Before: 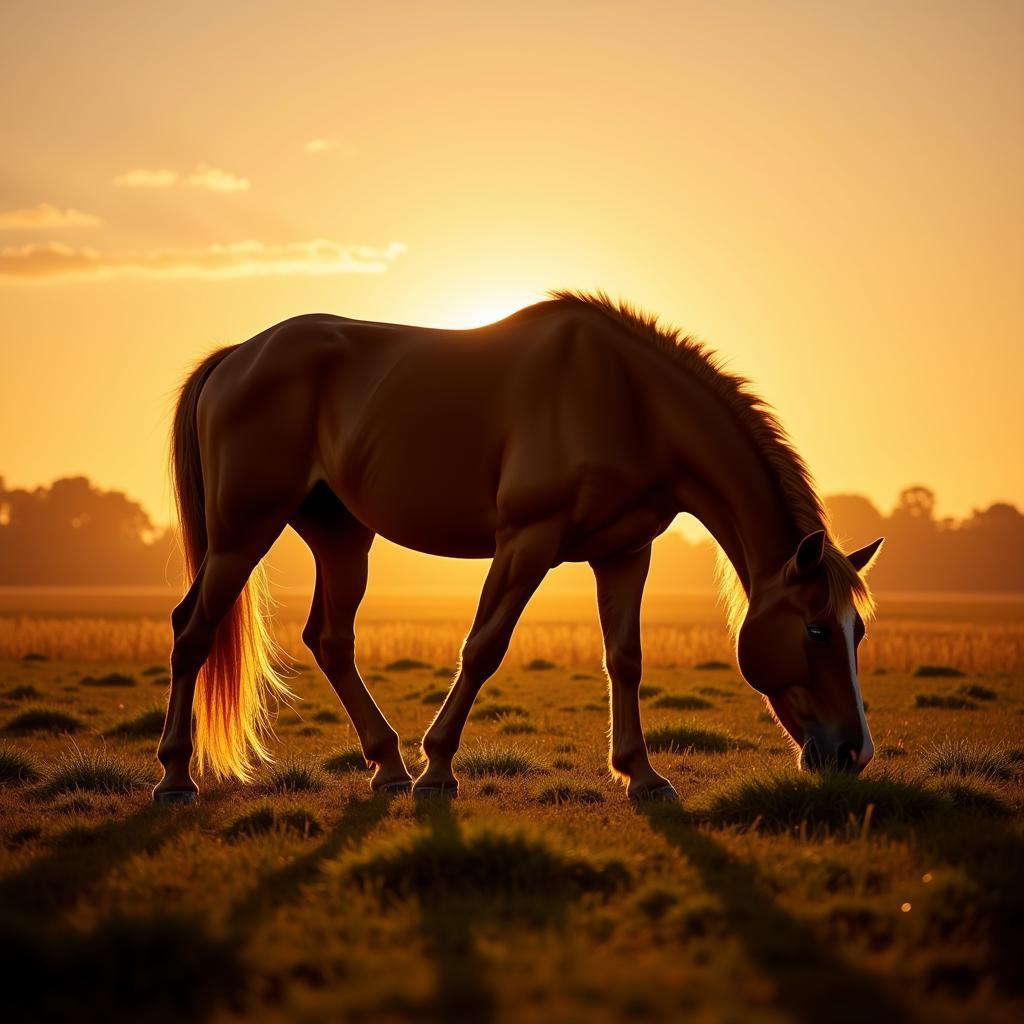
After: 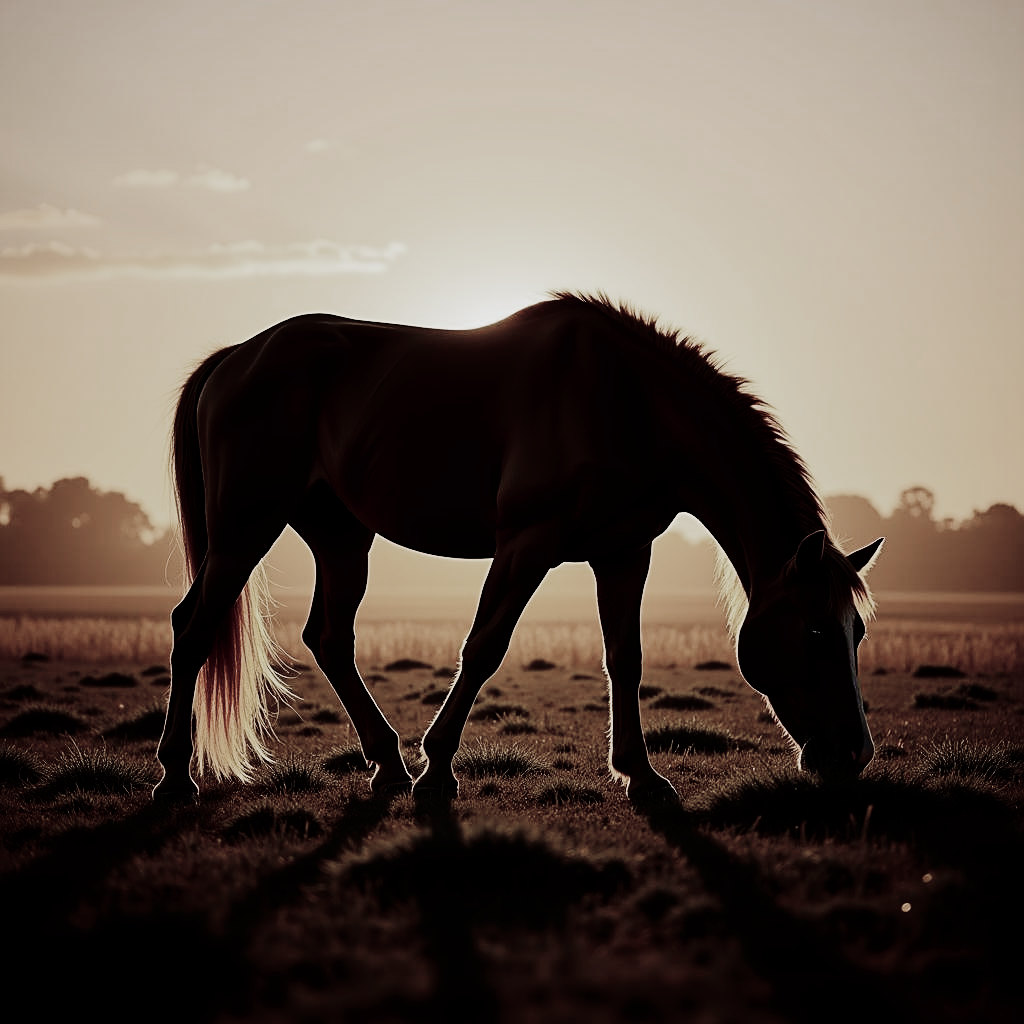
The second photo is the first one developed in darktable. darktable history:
filmic rgb: black relative exposure -6.98 EV, white relative exposure 5.63 EV, hardness 2.86
color zones: curves: ch0 [(0, 0.613) (0.01, 0.613) (0.245, 0.448) (0.498, 0.529) (0.642, 0.665) (0.879, 0.777) (0.99, 0.613)]; ch1 [(0, 0.272) (0.219, 0.127) (0.724, 0.346)]
contrast brightness saturation: contrast 0.2, brightness -0.11, saturation 0.1
tone curve: curves: ch0 [(0, 0) (0.003, 0.004) (0.011, 0.006) (0.025, 0.011) (0.044, 0.017) (0.069, 0.029) (0.1, 0.047) (0.136, 0.07) (0.177, 0.121) (0.224, 0.182) (0.277, 0.257) (0.335, 0.342) (0.399, 0.432) (0.468, 0.526) (0.543, 0.621) (0.623, 0.711) (0.709, 0.792) (0.801, 0.87) (0.898, 0.951) (1, 1)], preserve colors none
sharpen: amount 0.55
